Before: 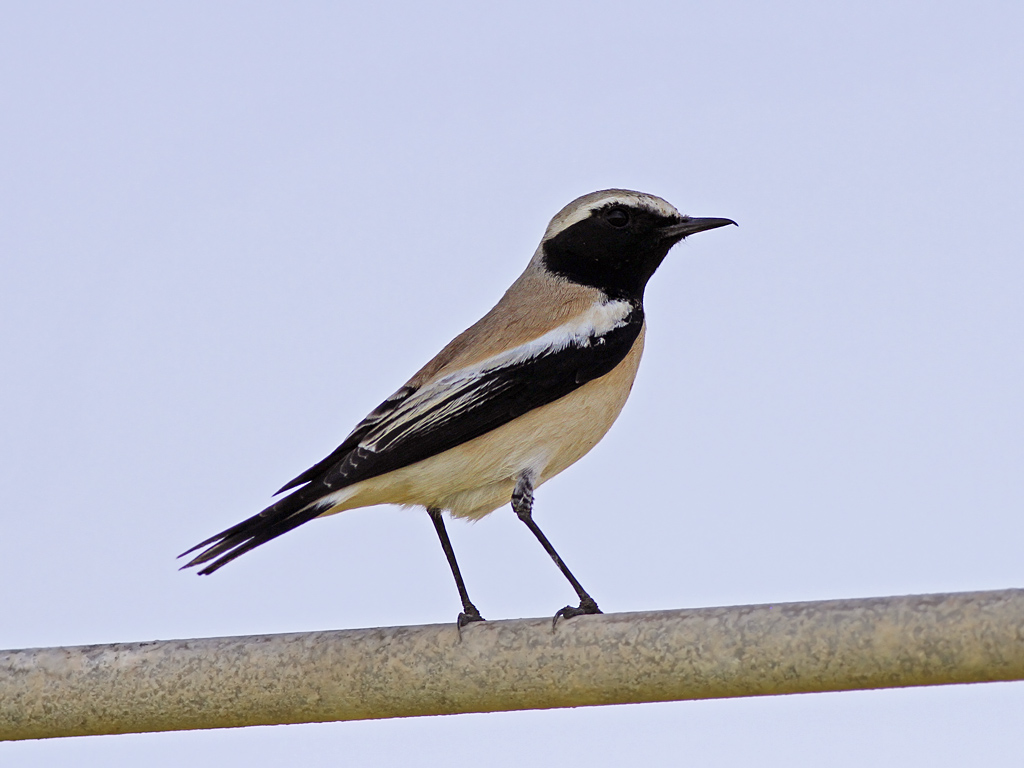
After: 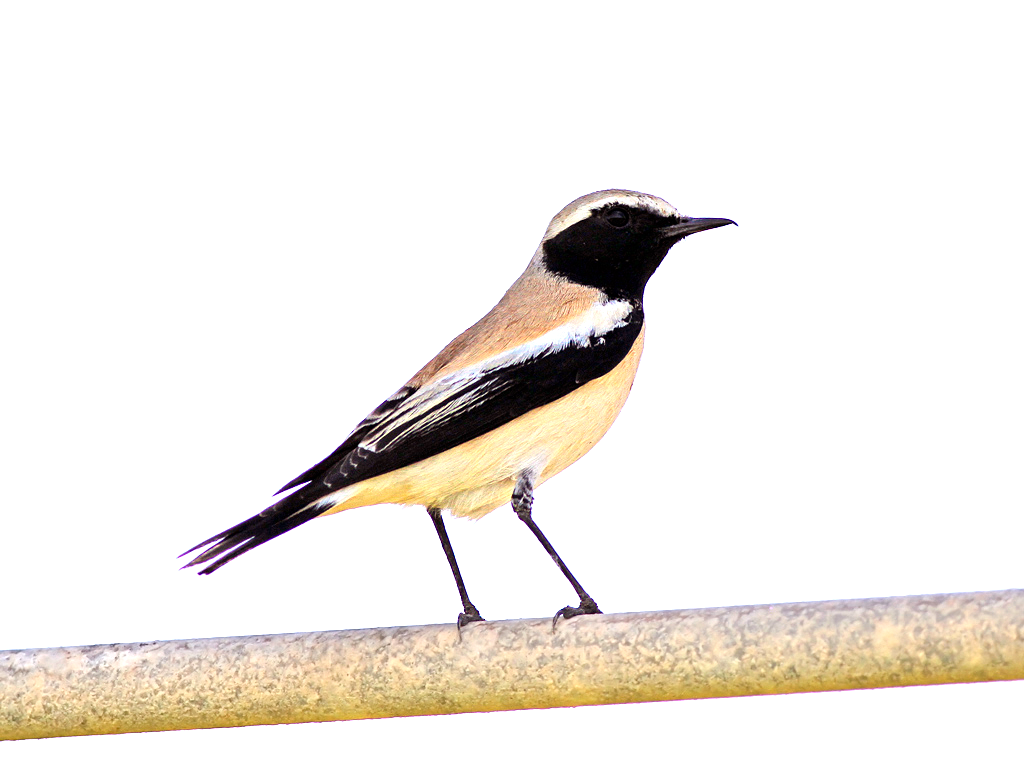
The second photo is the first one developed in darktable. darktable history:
exposure: exposure 0.999 EV, compensate highlight preservation false
white balance: emerald 1
color zones: curves: ch0 [(0.099, 0.624) (0.257, 0.596) (0.384, 0.376) (0.529, 0.492) (0.697, 0.564) (0.768, 0.532) (0.908, 0.644)]; ch1 [(0.112, 0.564) (0.254, 0.612) (0.432, 0.676) (0.592, 0.456) (0.743, 0.684) (0.888, 0.536)]; ch2 [(0.25, 0.5) (0.469, 0.36) (0.75, 0.5)]
